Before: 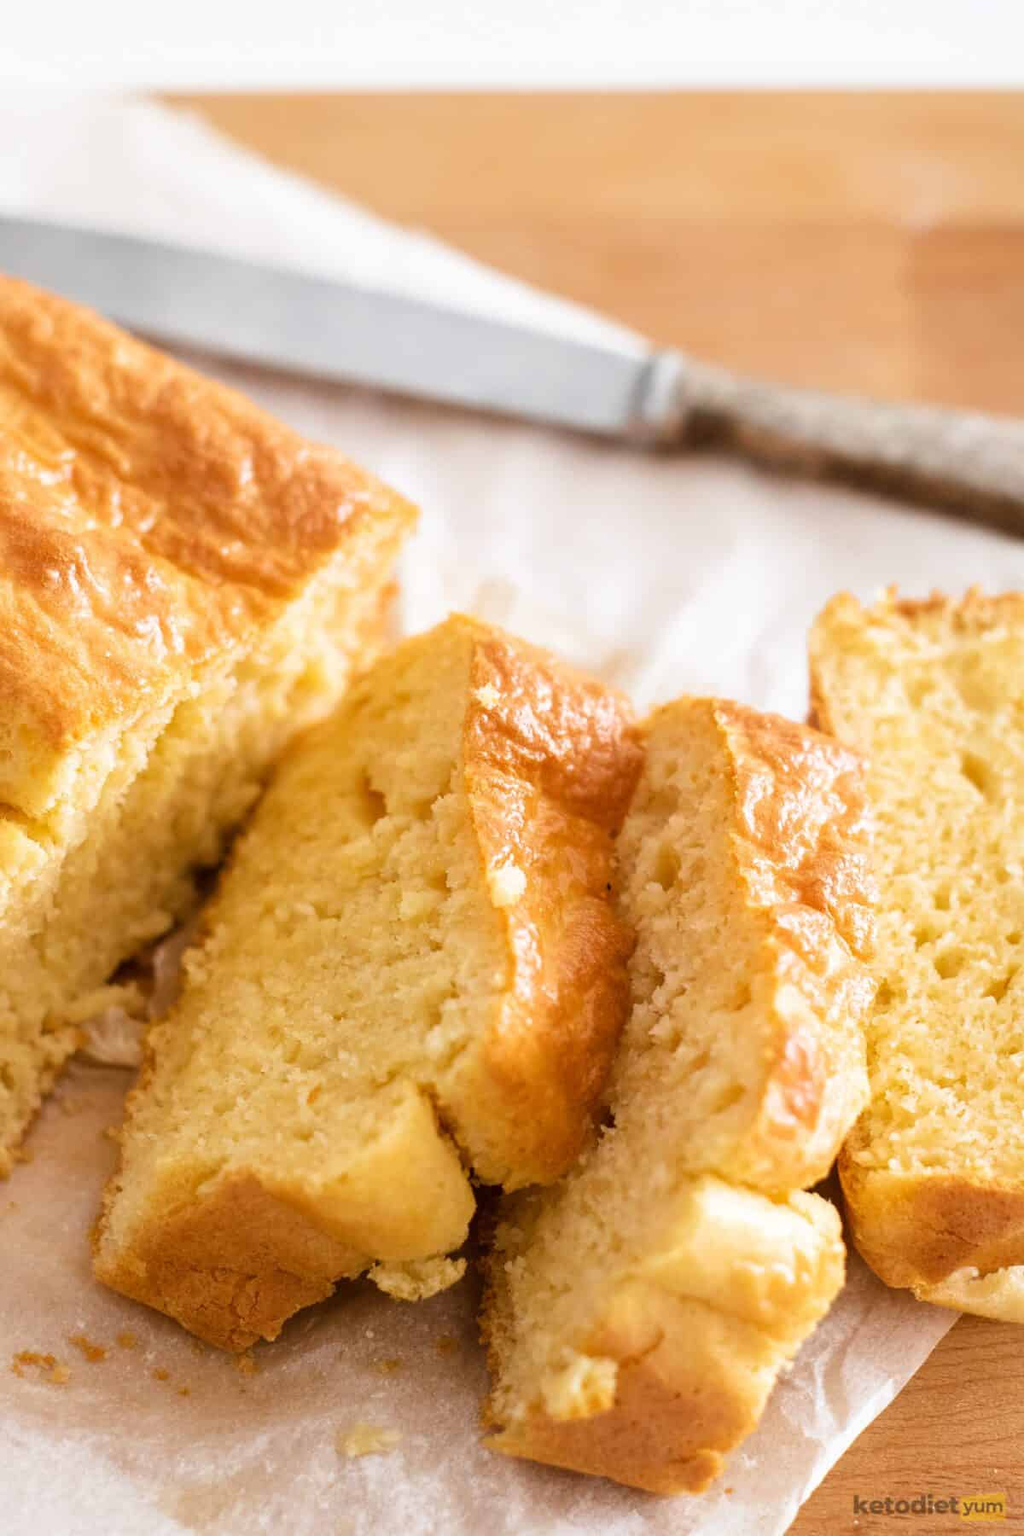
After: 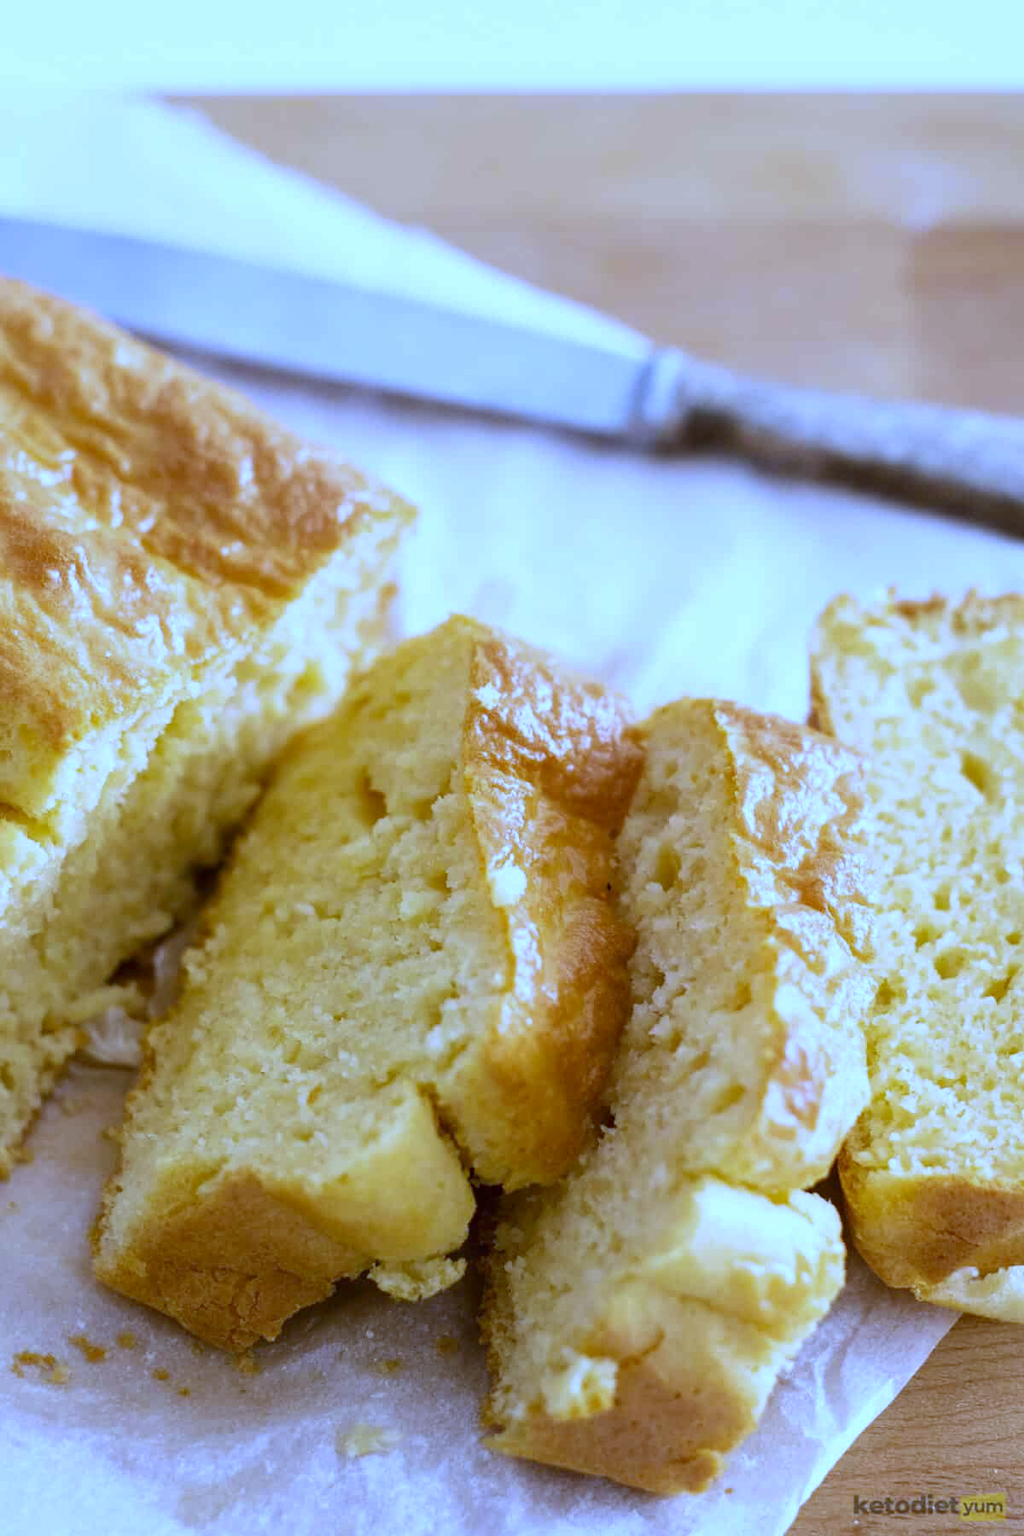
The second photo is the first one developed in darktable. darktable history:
contrast brightness saturation: contrast 0.03, brightness -0.04
white balance: red 0.766, blue 1.537
